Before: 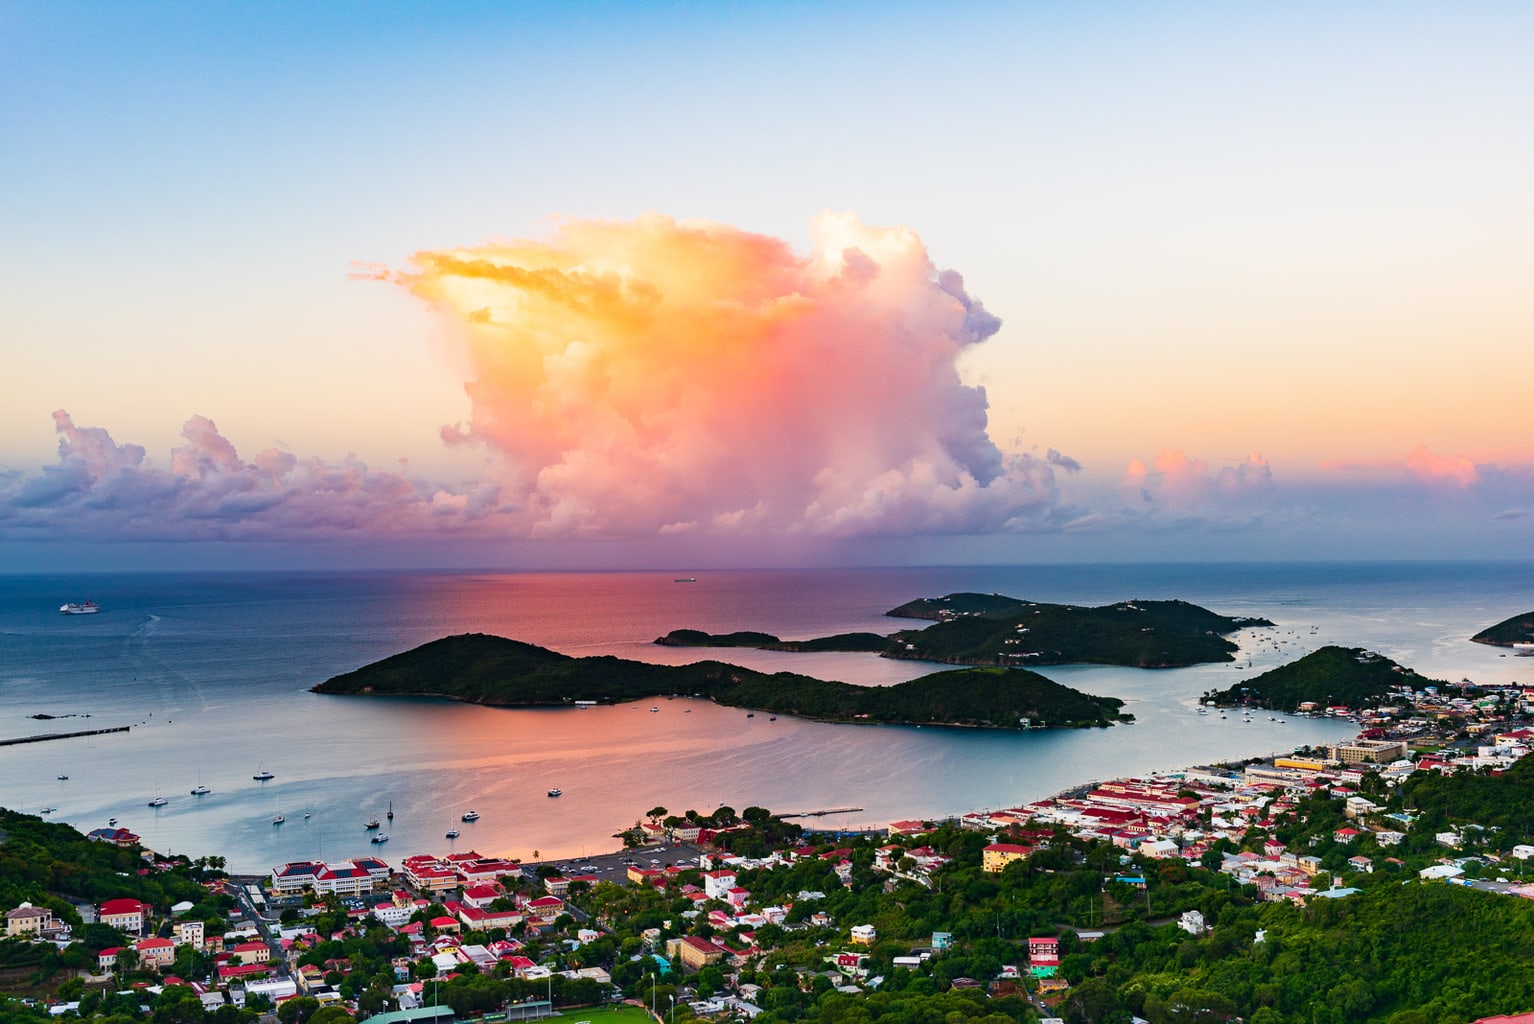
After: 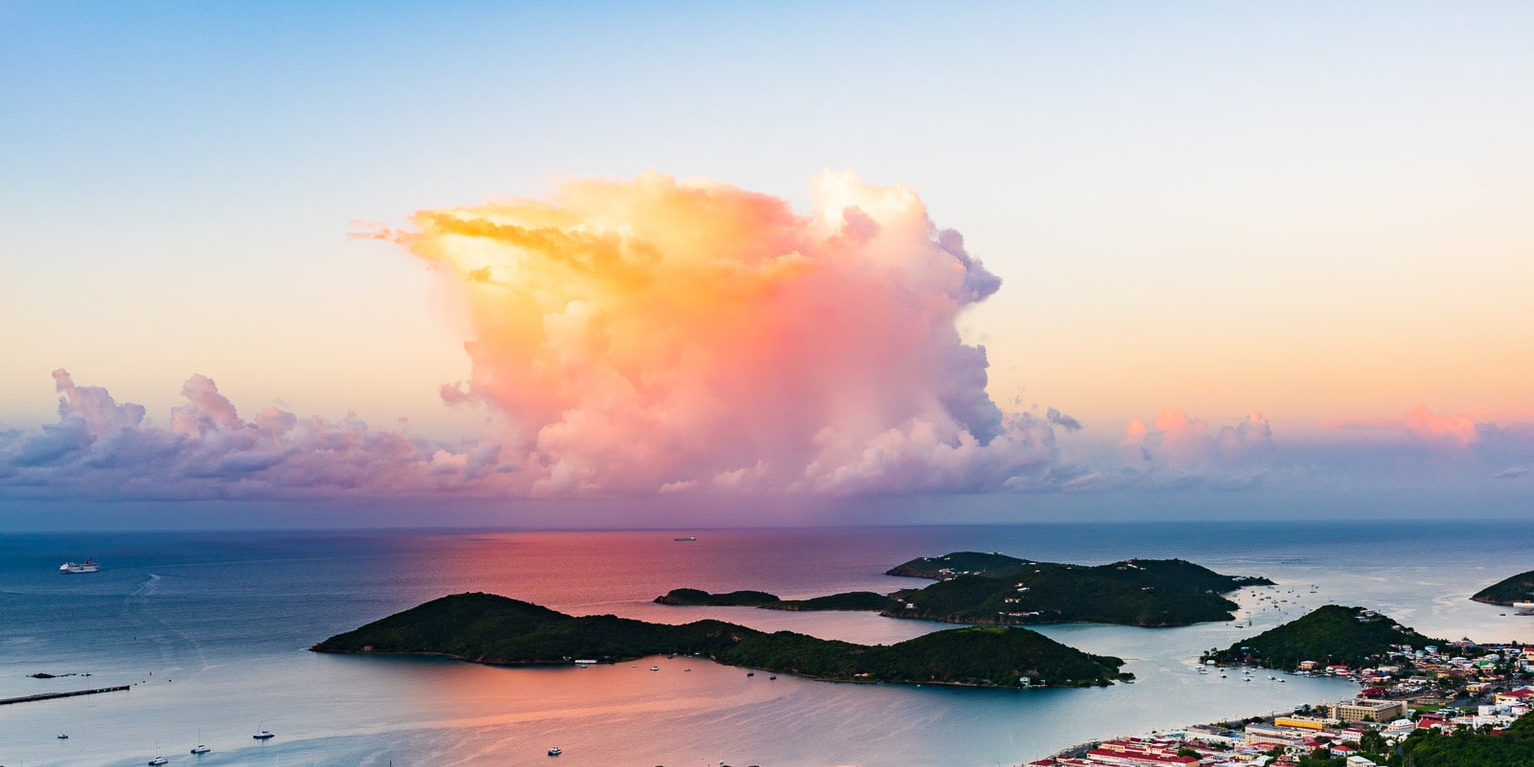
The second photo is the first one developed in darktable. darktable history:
crop: top 4.054%, bottom 21.014%
